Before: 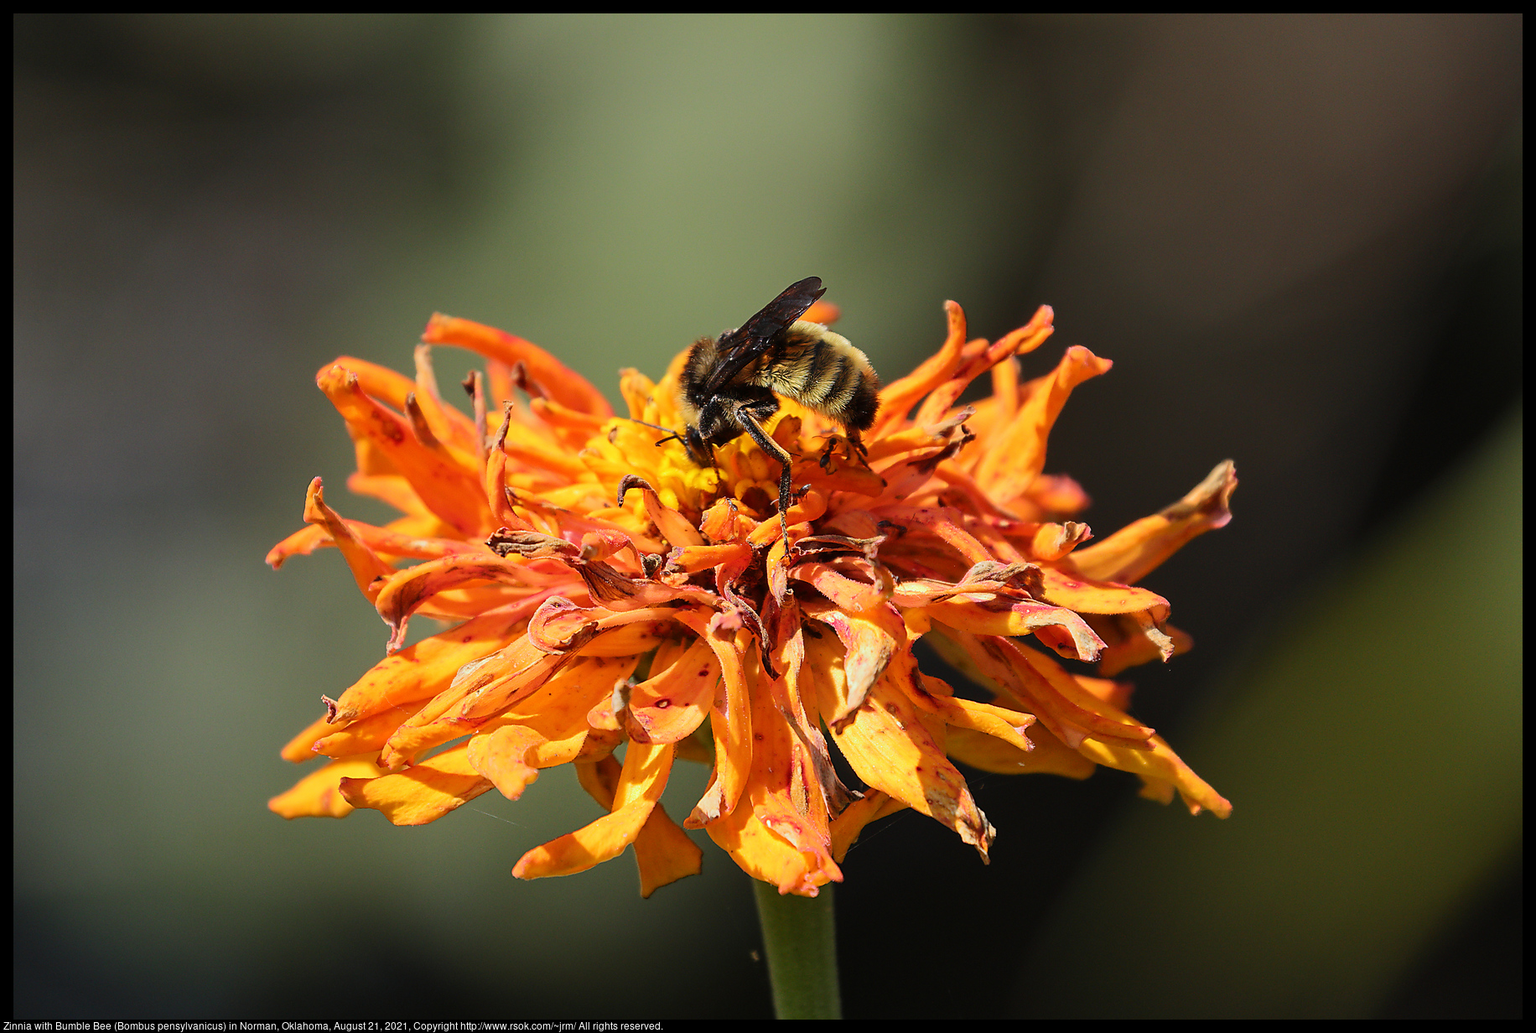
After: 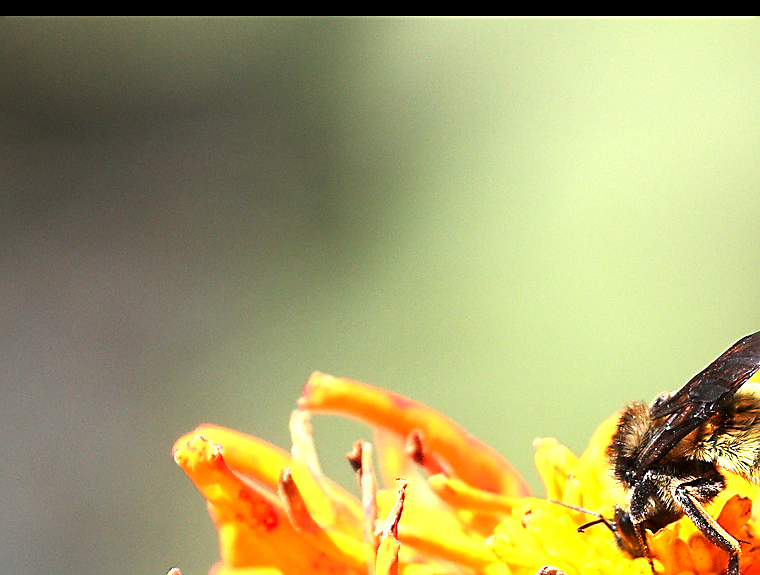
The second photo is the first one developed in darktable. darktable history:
crop and rotate: left 11.167%, top 0.079%, right 47.317%, bottom 53.186%
sharpen: on, module defaults
exposure: black level correction 0.001, exposure 1.654 EV, compensate highlight preservation false
